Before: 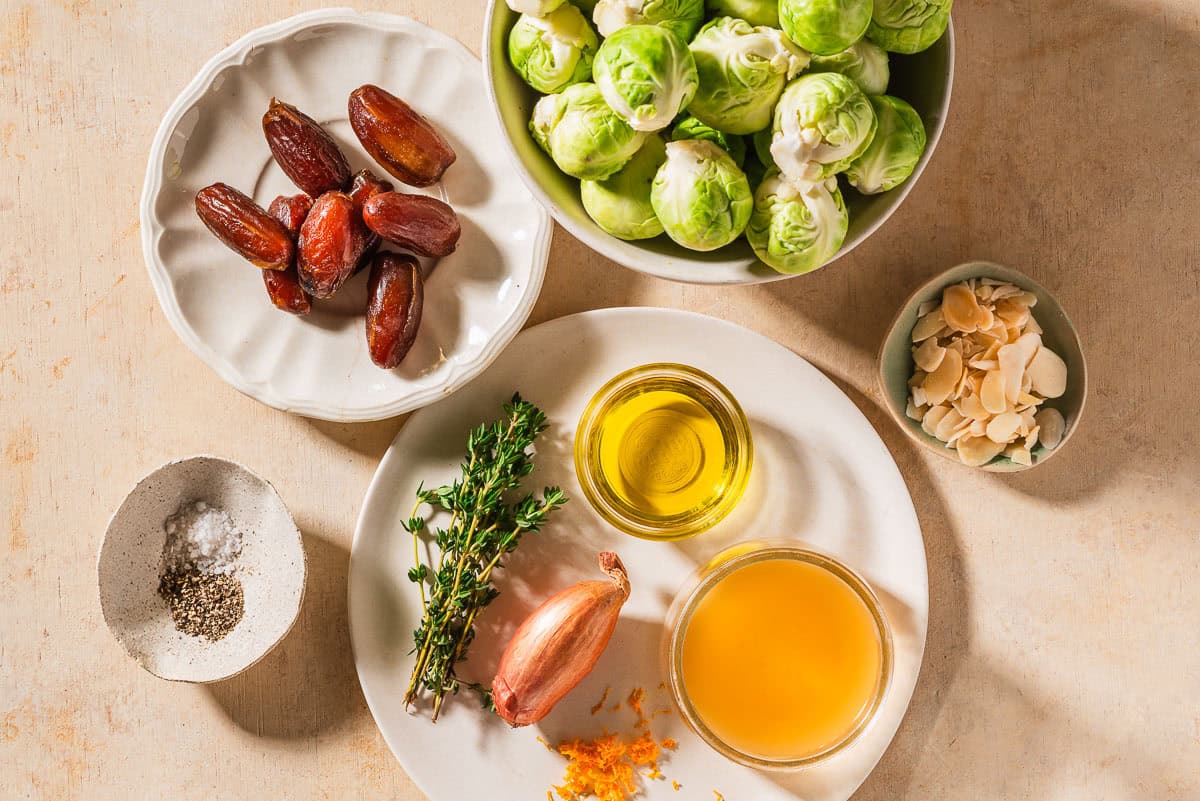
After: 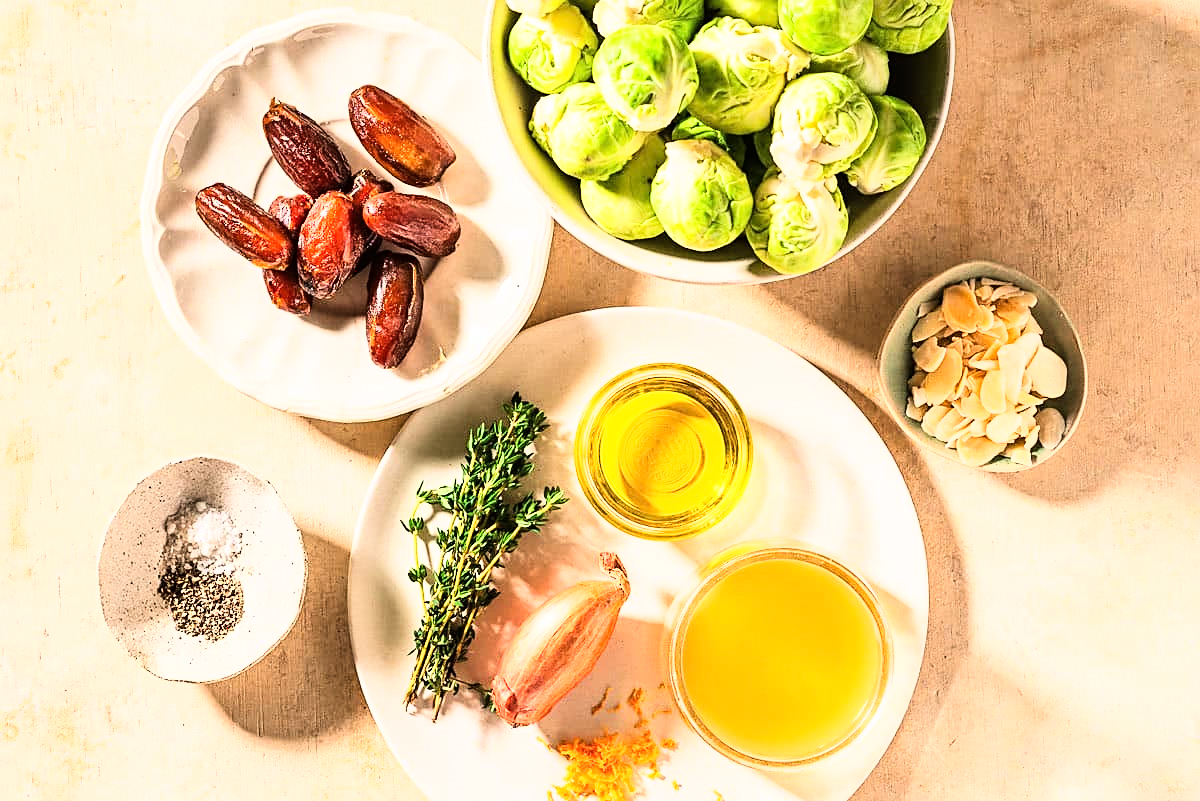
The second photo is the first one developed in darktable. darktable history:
base curve: curves: ch0 [(0, 0) (0.007, 0.004) (0.027, 0.03) (0.046, 0.07) (0.207, 0.54) (0.442, 0.872) (0.673, 0.972) (1, 1)]
sharpen: on, module defaults
